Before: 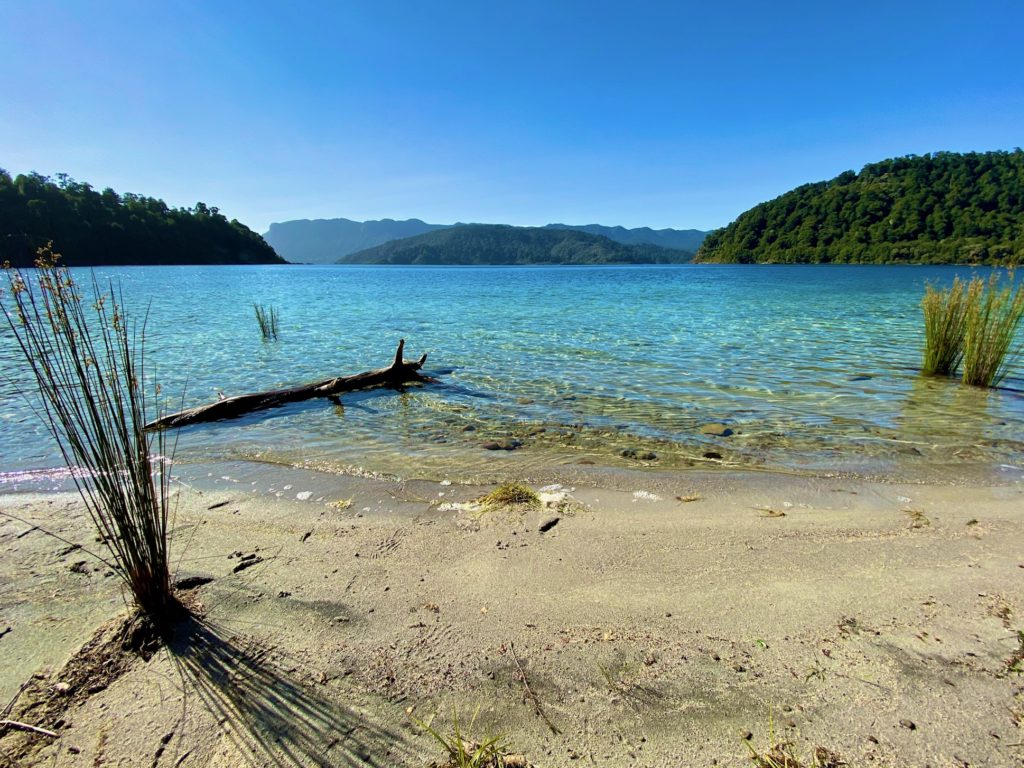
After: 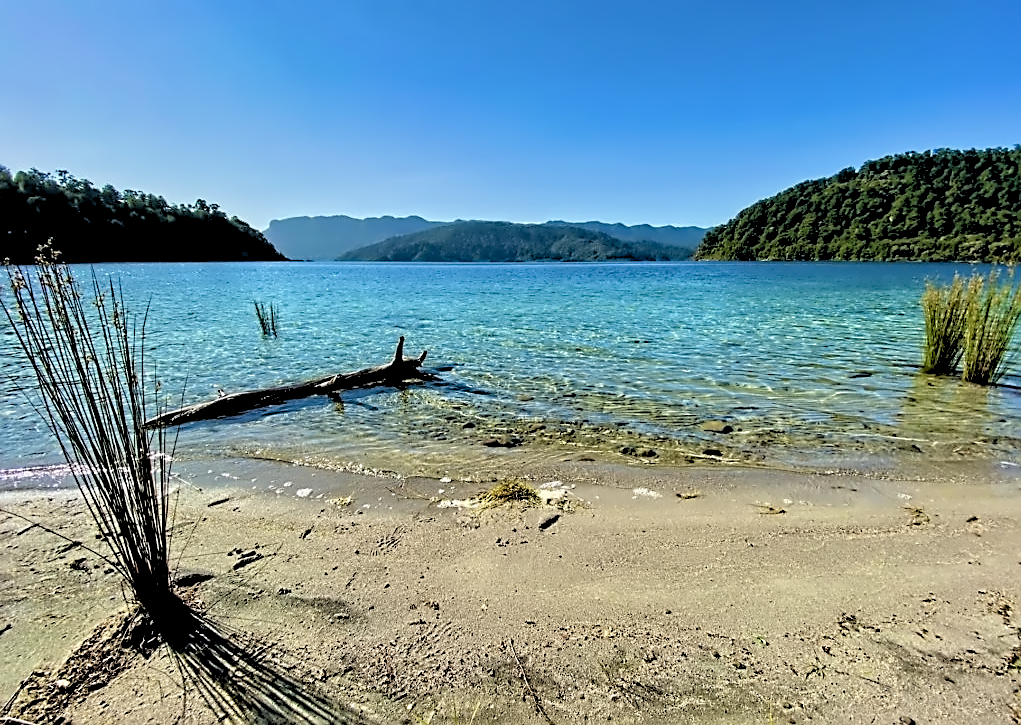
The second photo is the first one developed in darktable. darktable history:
contrast equalizer: octaves 7, y [[0.5, 0.542, 0.583, 0.625, 0.667, 0.708], [0.5 ×6], [0.5 ×6], [0, 0.033, 0.067, 0.1, 0.133, 0.167], [0, 0.05, 0.1, 0.15, 0.2, 0.25]]
crop: top 0.448%, right 0.264%, bottom 5.045%
sharpen: on, module defaults
rgb levels: preserve colors sum RGB, levels [[0.038, 0.433, 0.934], [0, 0.5, 1], [0, 0.5, 1]]
